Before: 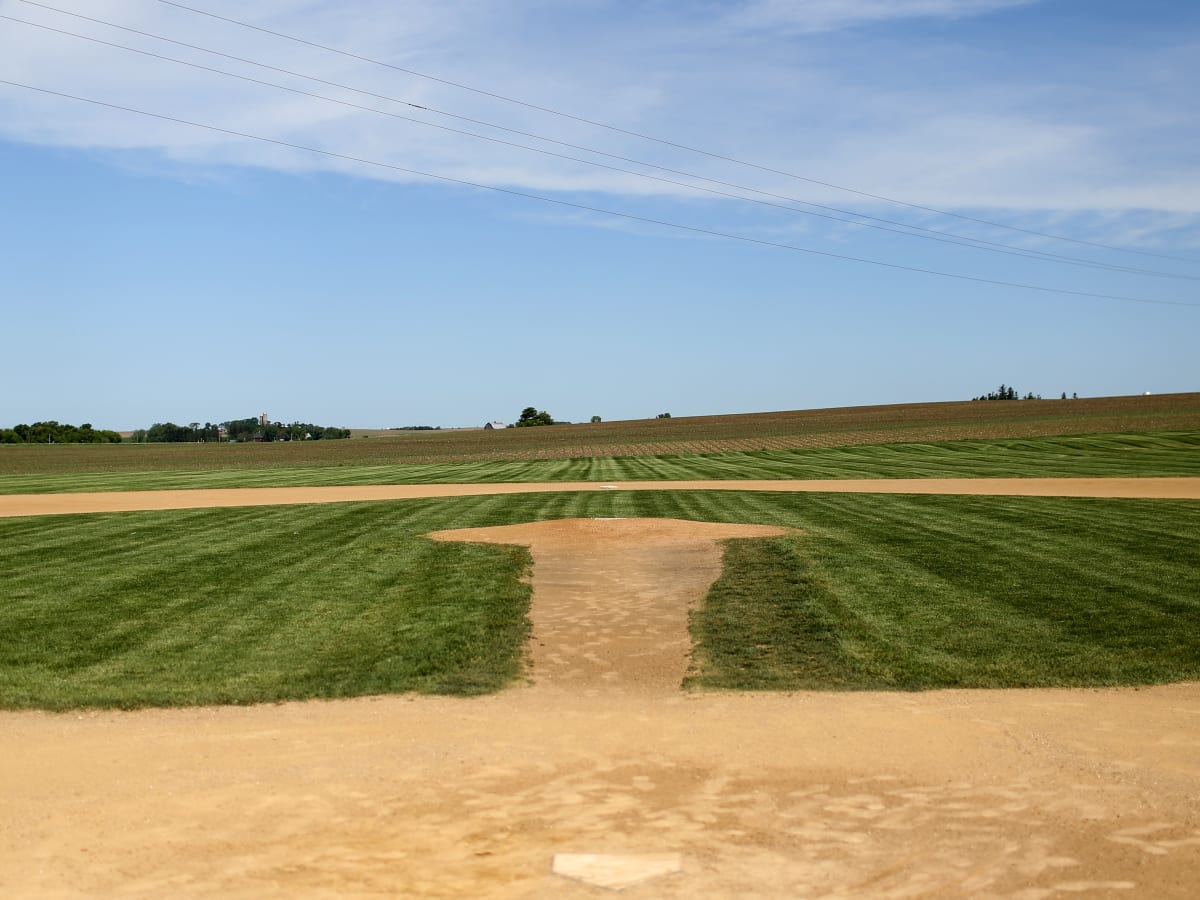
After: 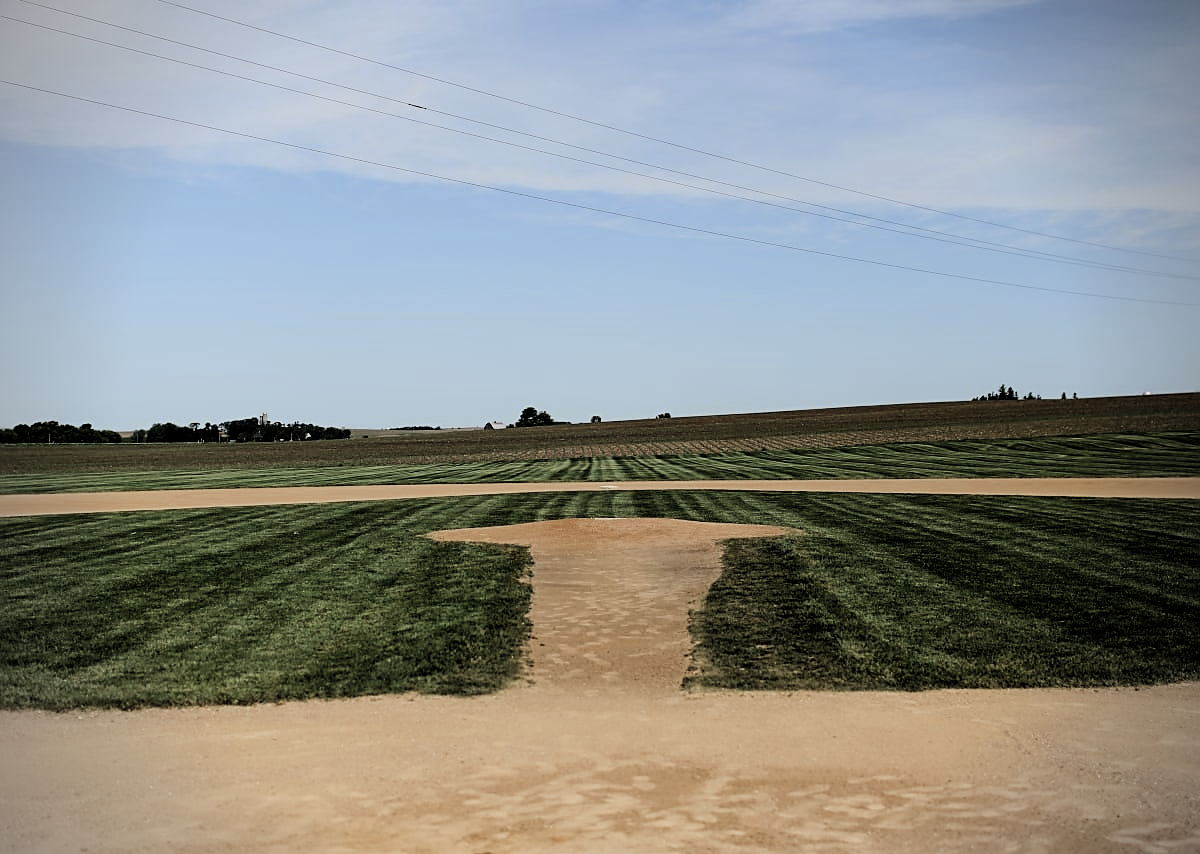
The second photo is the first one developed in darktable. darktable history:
tone equalizer: -8 EV -0.74 EV, -7 EV -0.673 EV, -6 EV -0.605 EV, -5 EV -0.379 EV, -3 EV 0.396 EV, -2 EV 0.6 EV, -1 EV 0.684 EV, +0 EV 0.774 EV, edges refinement/feathering 500, mask exposure compensation -1.57 EV, preserve details no
sharpen: on, module defaults
filmic rgb: middle gray luminance 29.16%, black relative exposure -10.28 EV, white relative exposure 5.51 EV, target black luminance 0%, hardness 3.92, latitude 1.97%, contrast 1.127, highlights saturation mix 4.79%, shadows ↔ highlights balance 15.15%, add noise in highlights 0.001, color science v3 (2019), use custom middle-gray values true, contrast in highlights soft
vignetting: brightness -0.524, saturation -0.511
crop and rotate: top 0.003%, bottom 5.038%
color zones: curves: ch0 [(0, 0.5) (0.125, 0.4) (0.25, 0.5) (0.375, 0.4) (0.5, 0.4) (0.625, 0.6) (0.75, 0.6) (0.875, 0.5)]; ch1 [(0, 0.35) (0.125, 0.45) (0.25, 0.35) (0.375, 0.35) (0.5, 0.35) (0.625, 0.35) (0.75, 0.45) (0.875, 0.35)]; ch2 [(0, 0.6) (0.125, 0.5) (0.25, 0.5) (0.375, 0.6) (0.5, 0.6) (0.625, 0.5) (0.75, 0.5) (0.875, 0.5)]
